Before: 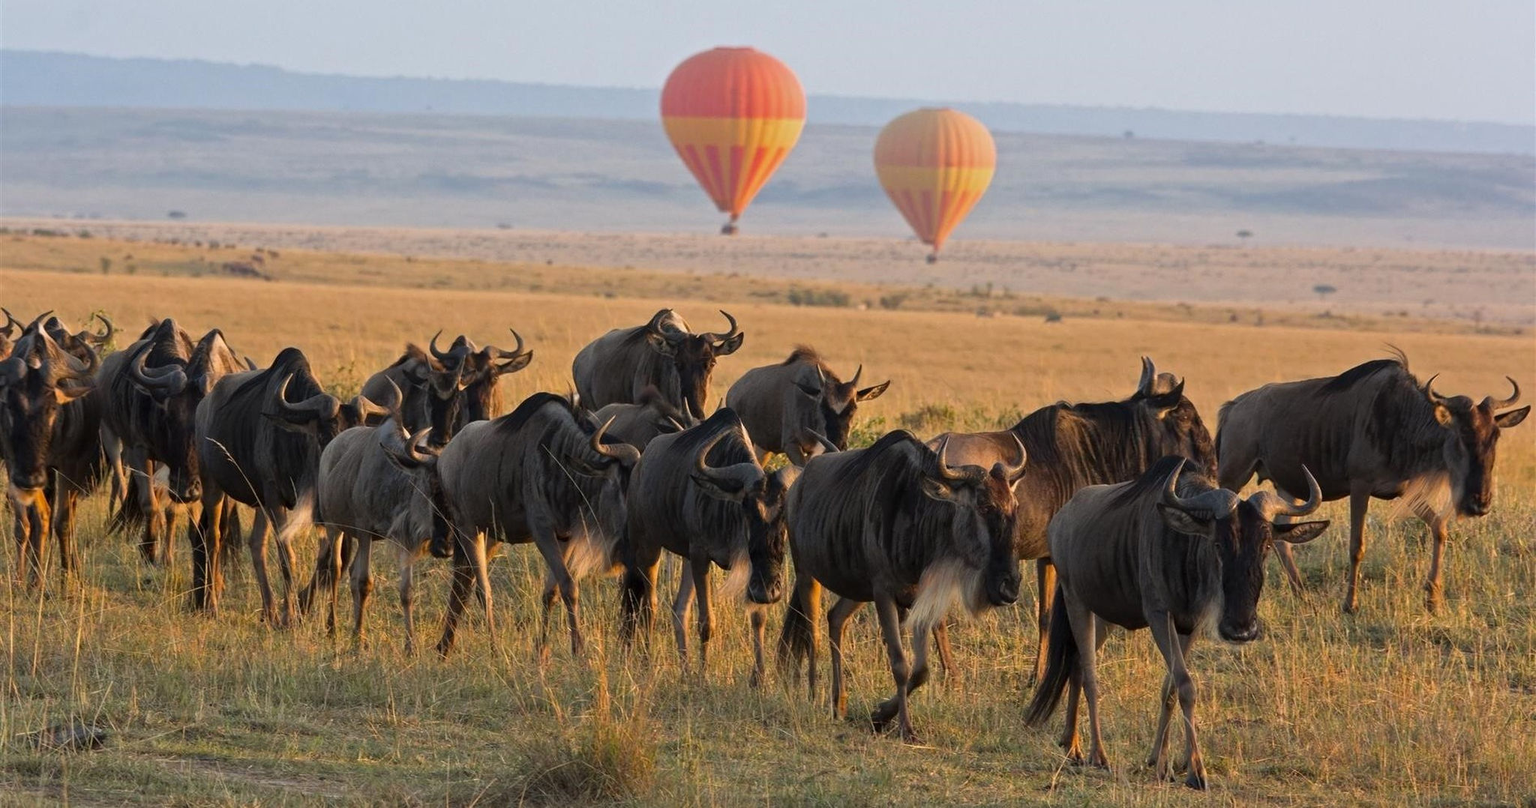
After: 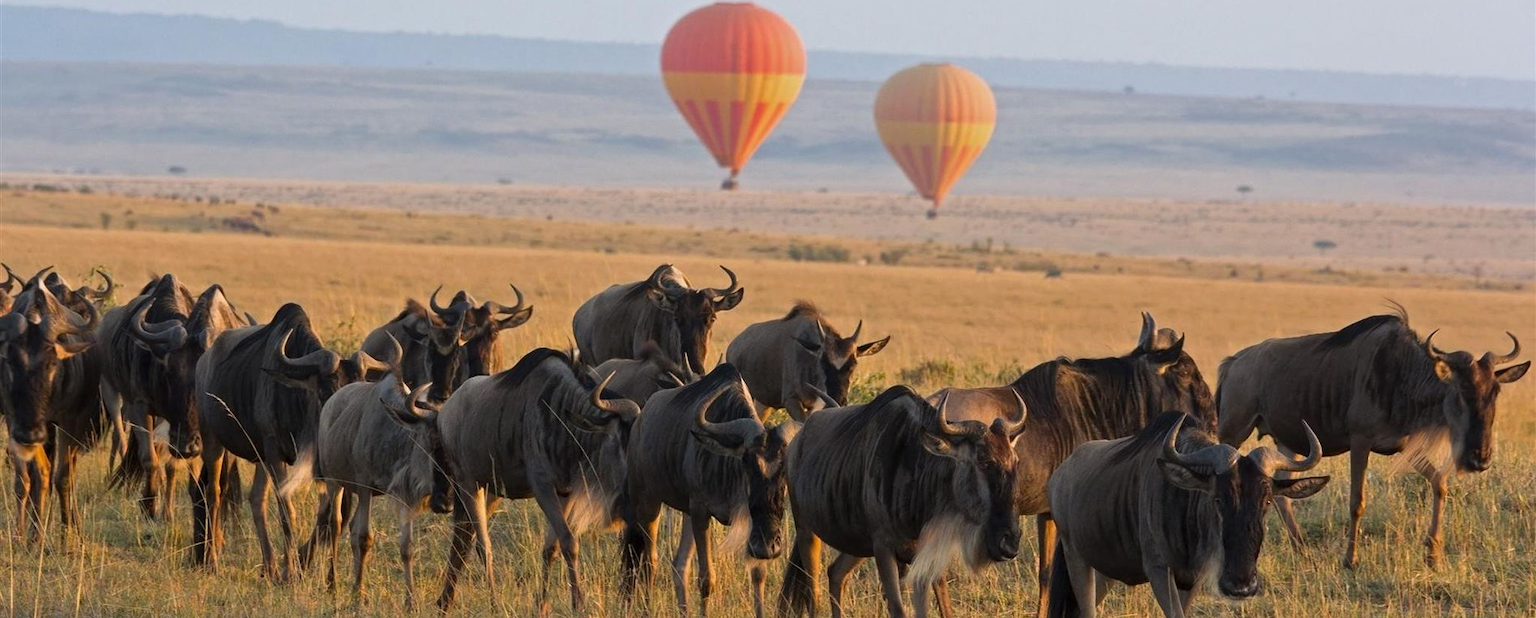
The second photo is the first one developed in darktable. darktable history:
crop: top 5.656%, bottom 17.74%
